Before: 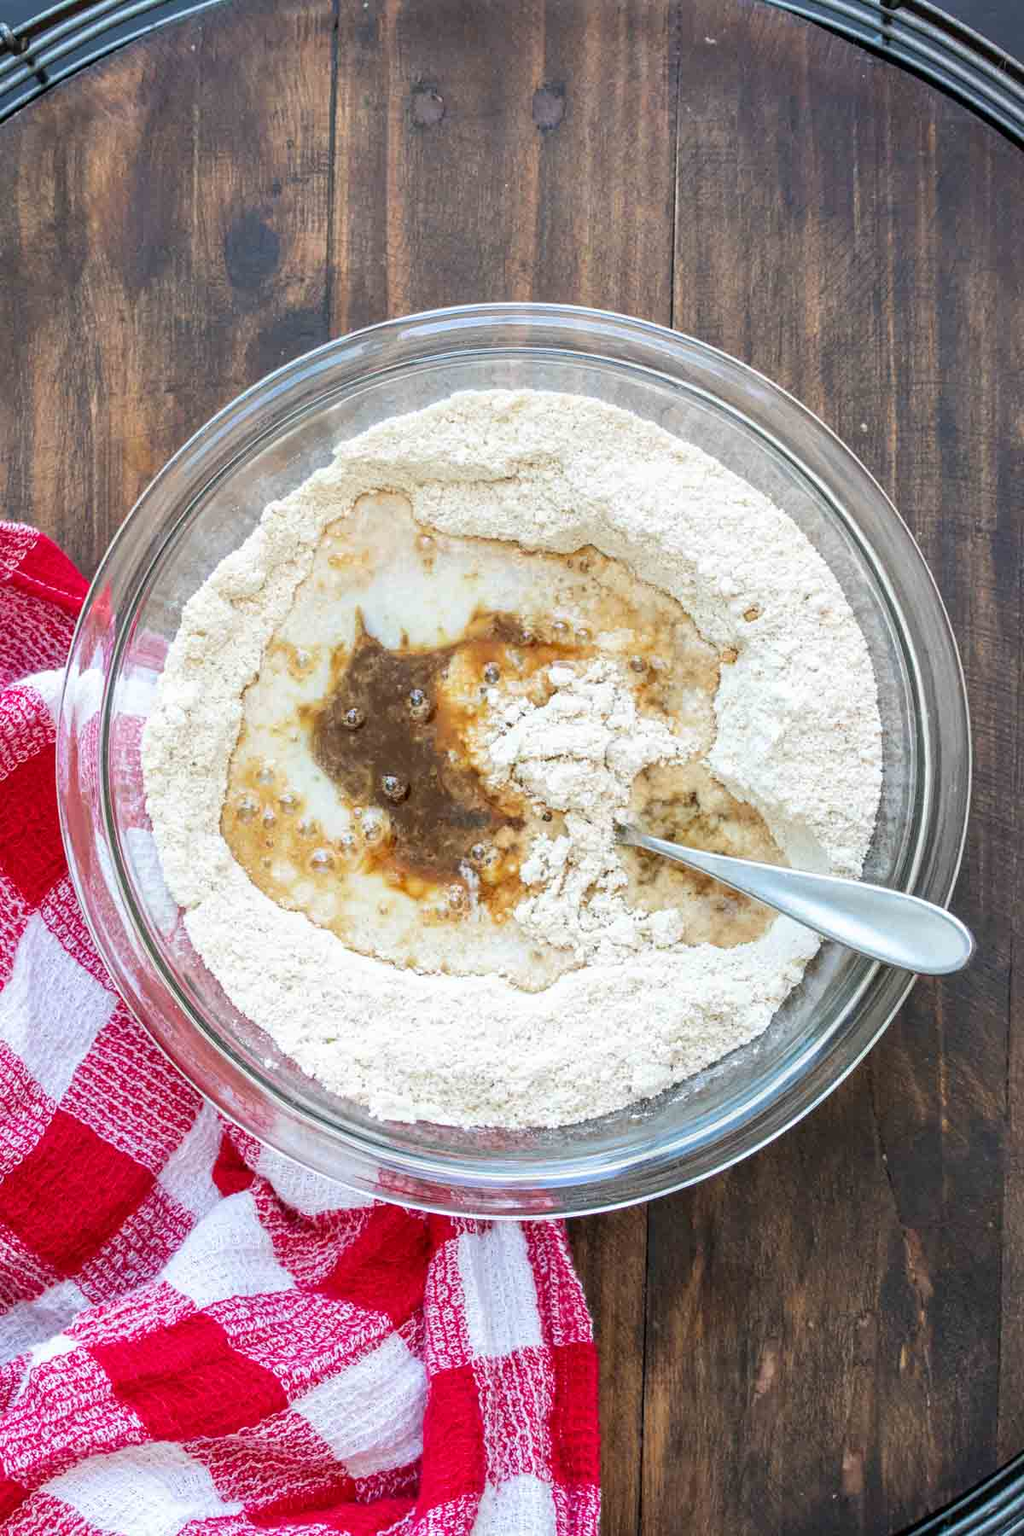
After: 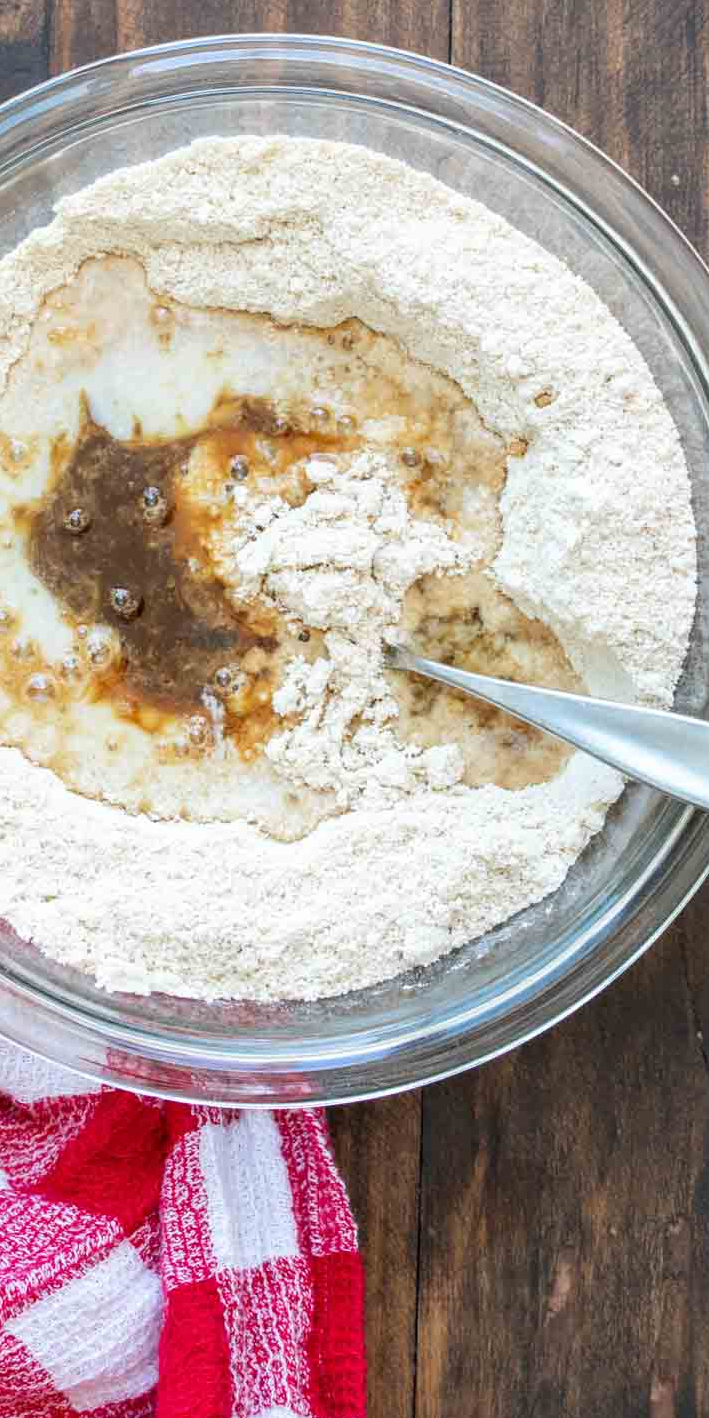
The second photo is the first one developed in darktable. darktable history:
crop and rotate: left 28.137%, top 17.882%, right 12.762%, bottom 3.338%
